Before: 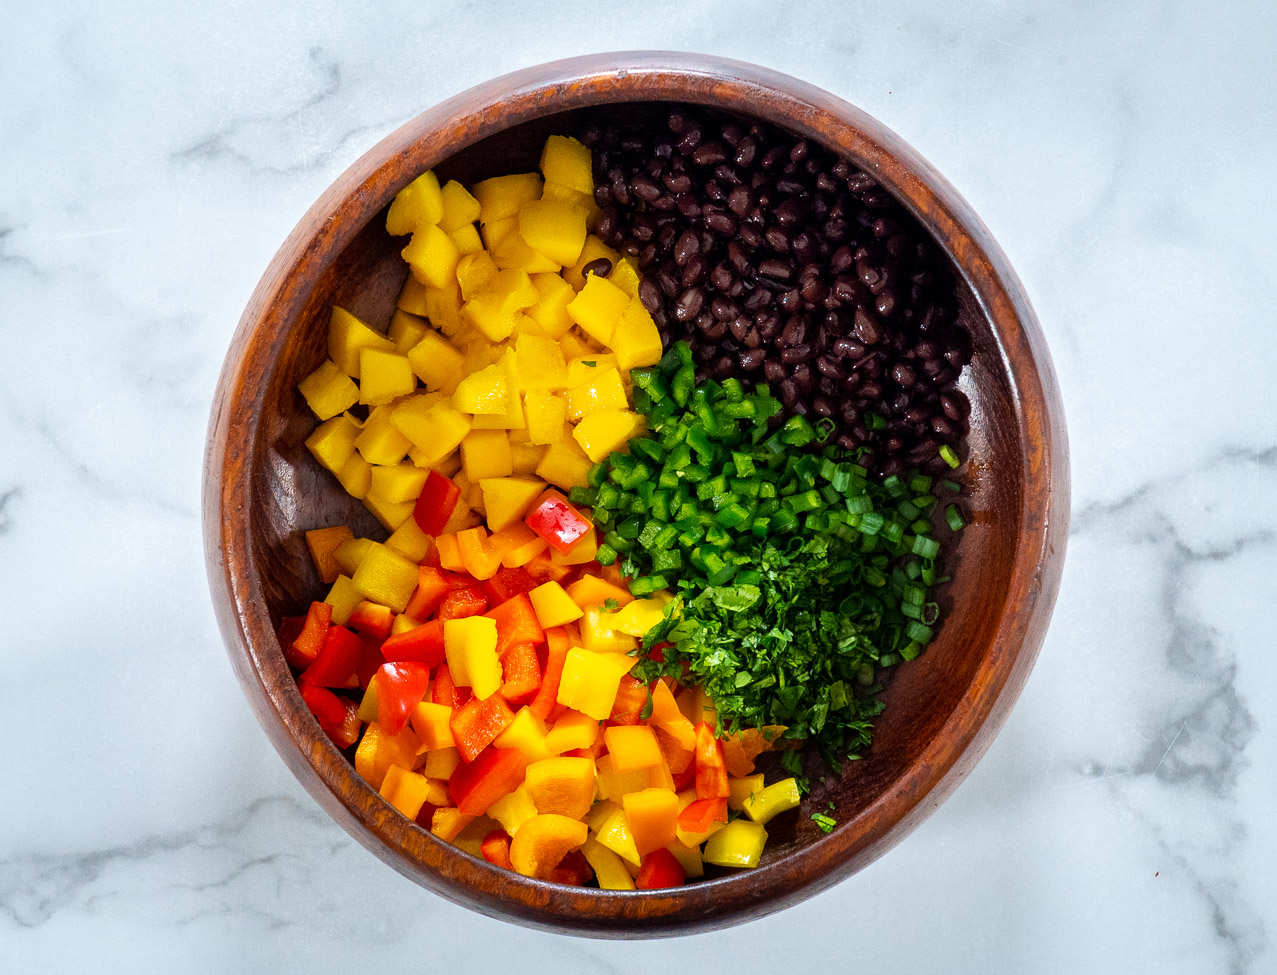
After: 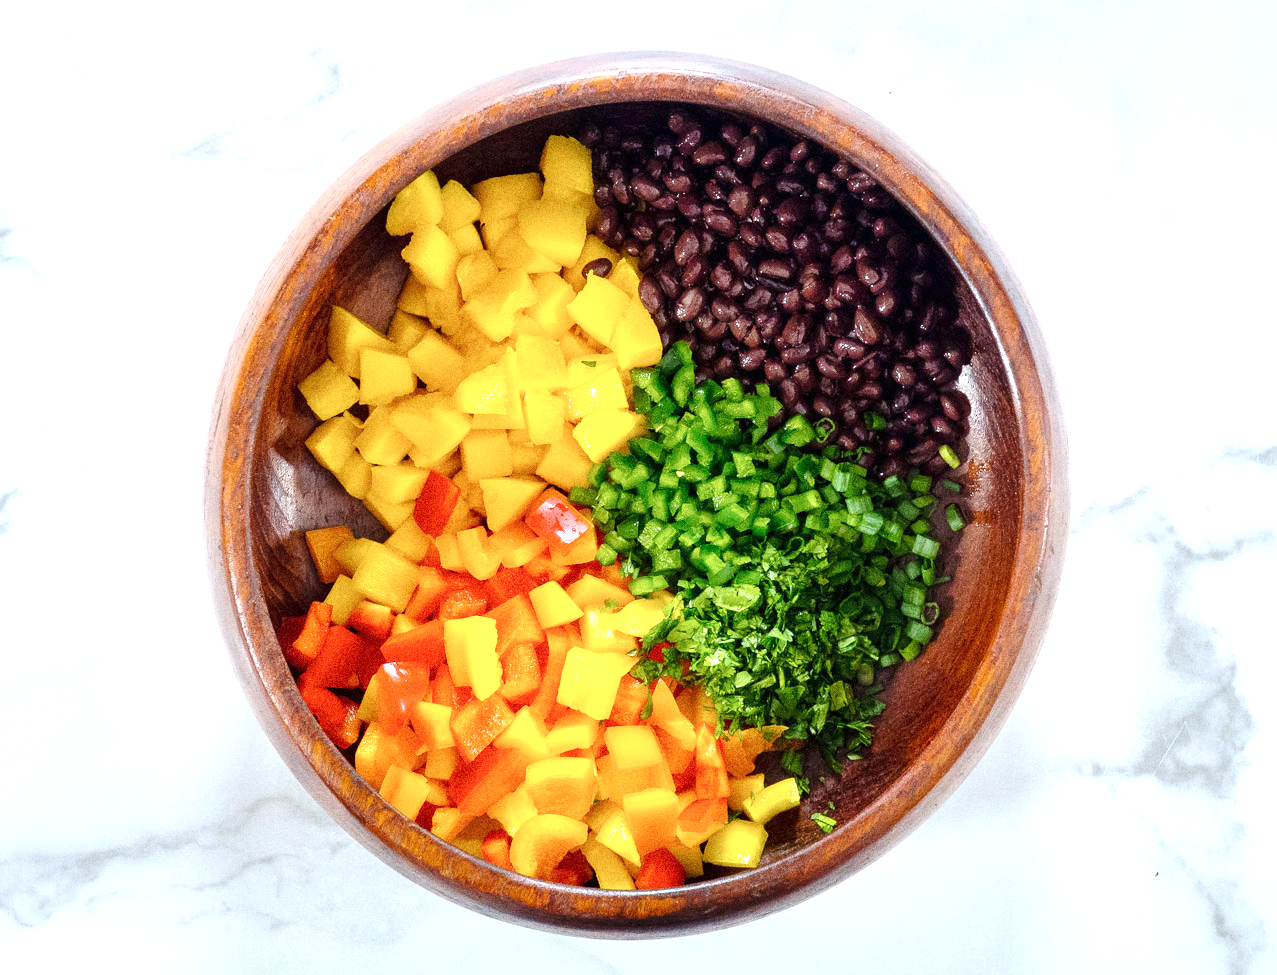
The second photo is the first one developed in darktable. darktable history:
grain: coarseness 11.82 ISO, strength 36.67%, mid-tones bias 74.17%
exposure: black level correction 0, exposure 0.7 EV, compensate exposure bias true, compensate highlight preservation false
base curve: curves: ch0 [(0, 0) (0.158, 0.273) (0.879, 0.895) (1, 1)], preserve colors none
